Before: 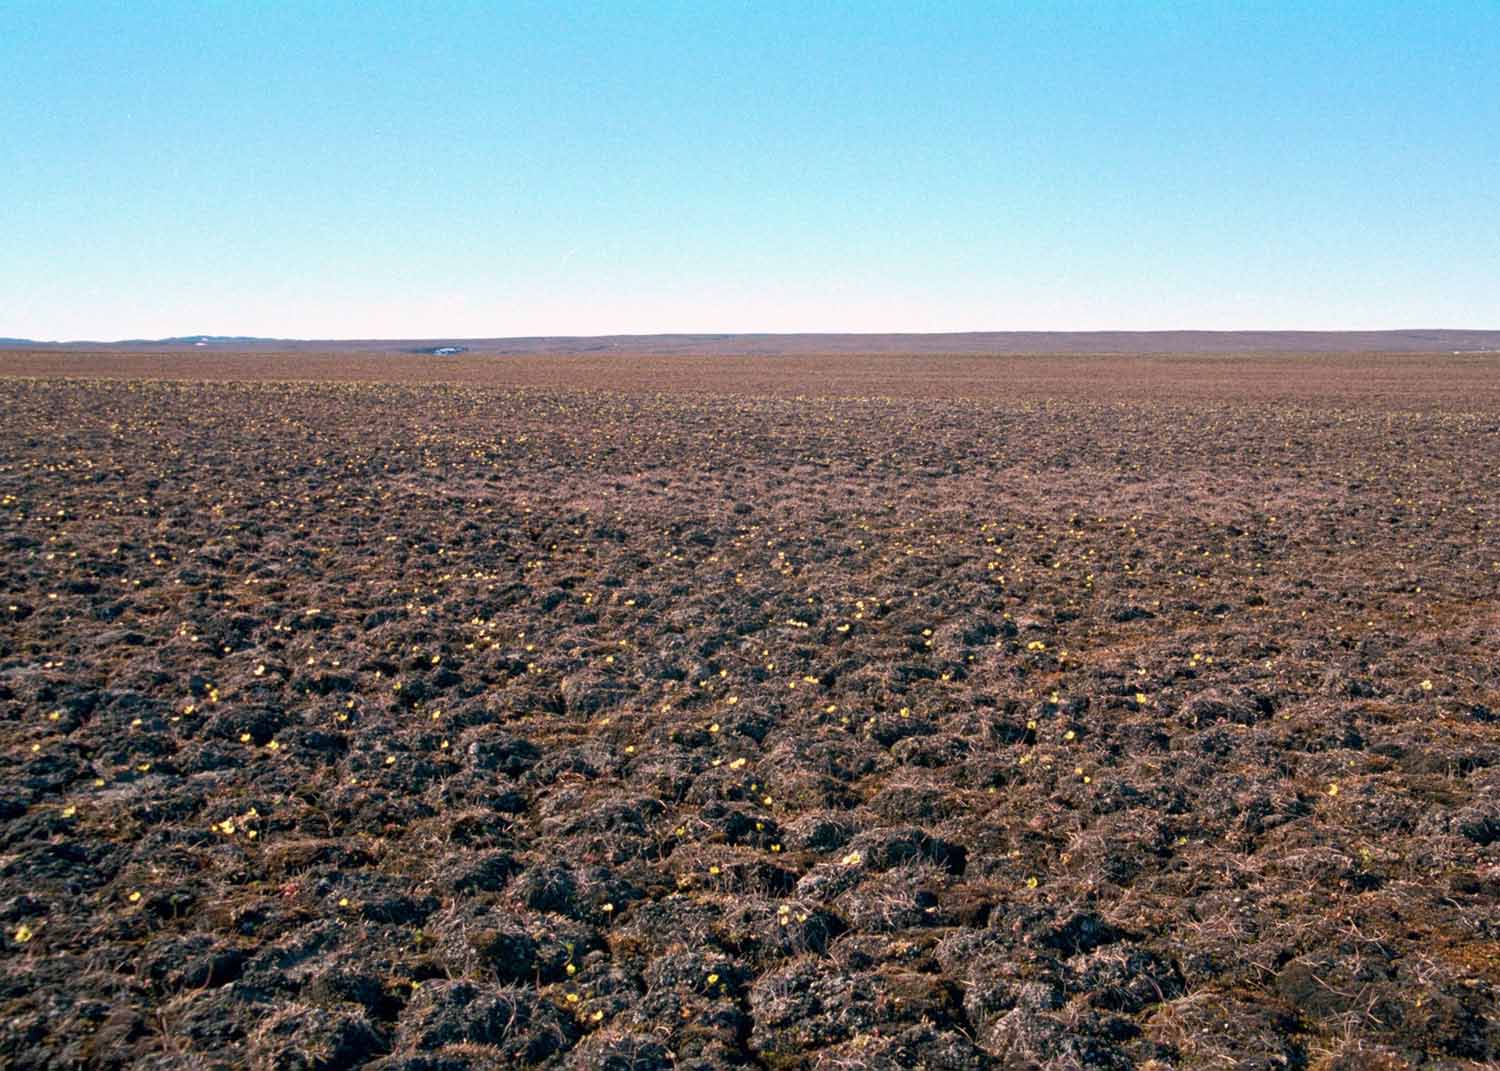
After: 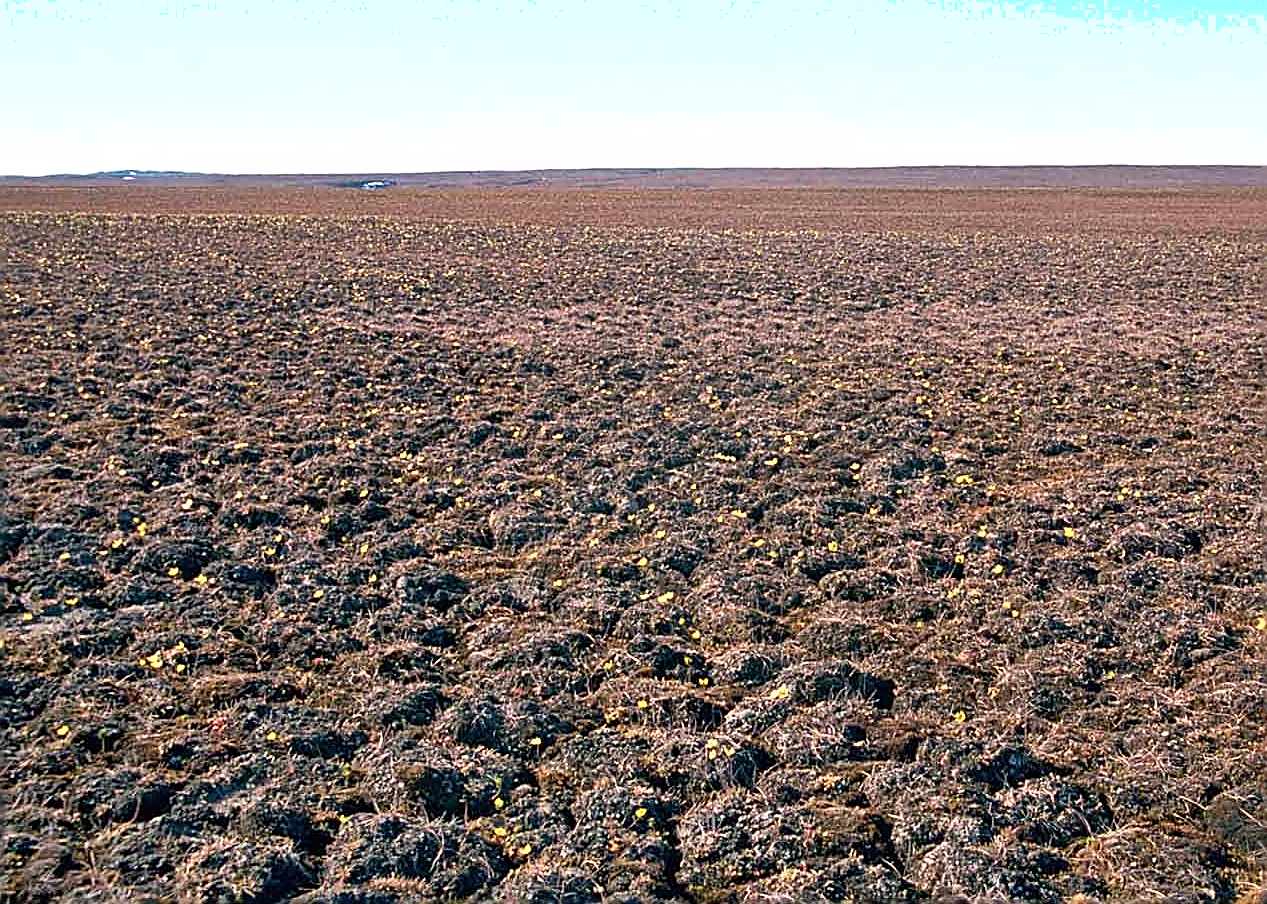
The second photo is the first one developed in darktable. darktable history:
crop and rotate: left 4.842%, top 15.51%, right 10.668%
shadows and highlights: low approximation 0.01, soften with gaussian
sharpen: radius 1.685, amount 1.294
exposure: black level correction 0, exposure 0.5 EV, compensate exposure bias true, compensate highlight preservation false
